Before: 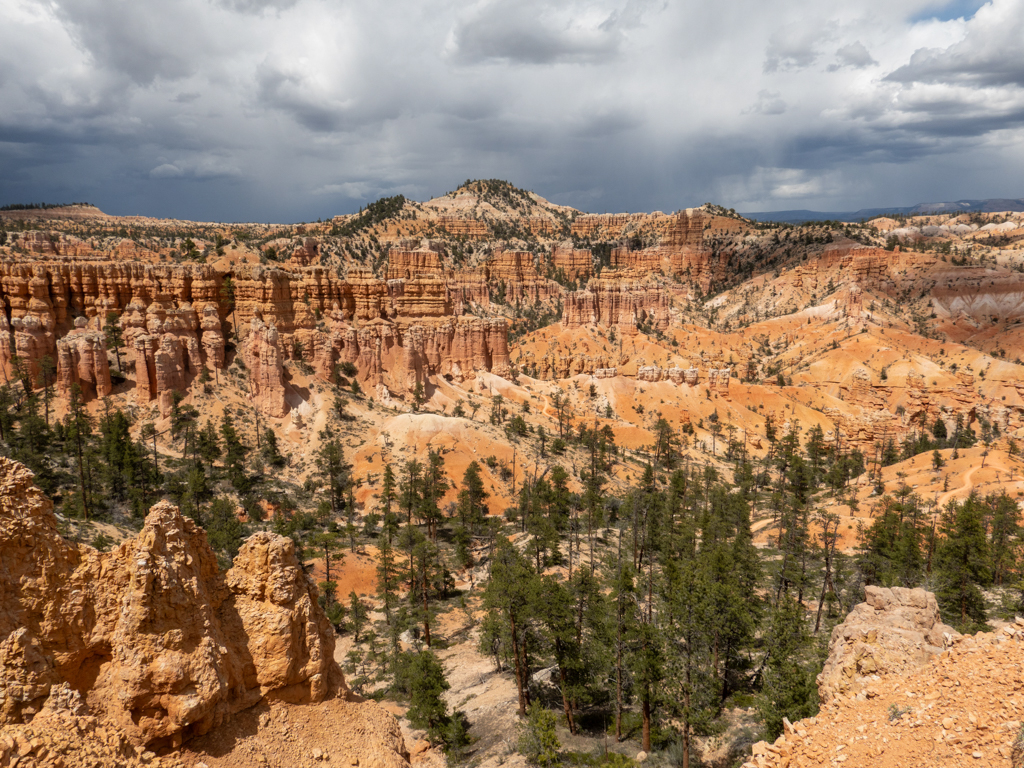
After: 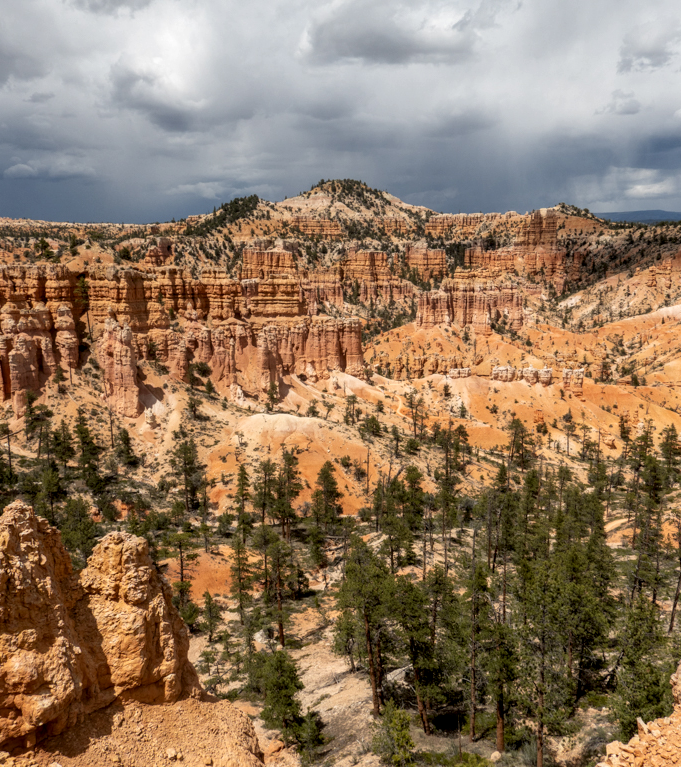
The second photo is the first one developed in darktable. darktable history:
crop and rotate: left 14.335%, right 19.15%
local contrast: shadows 91%, midtone range 0.495
